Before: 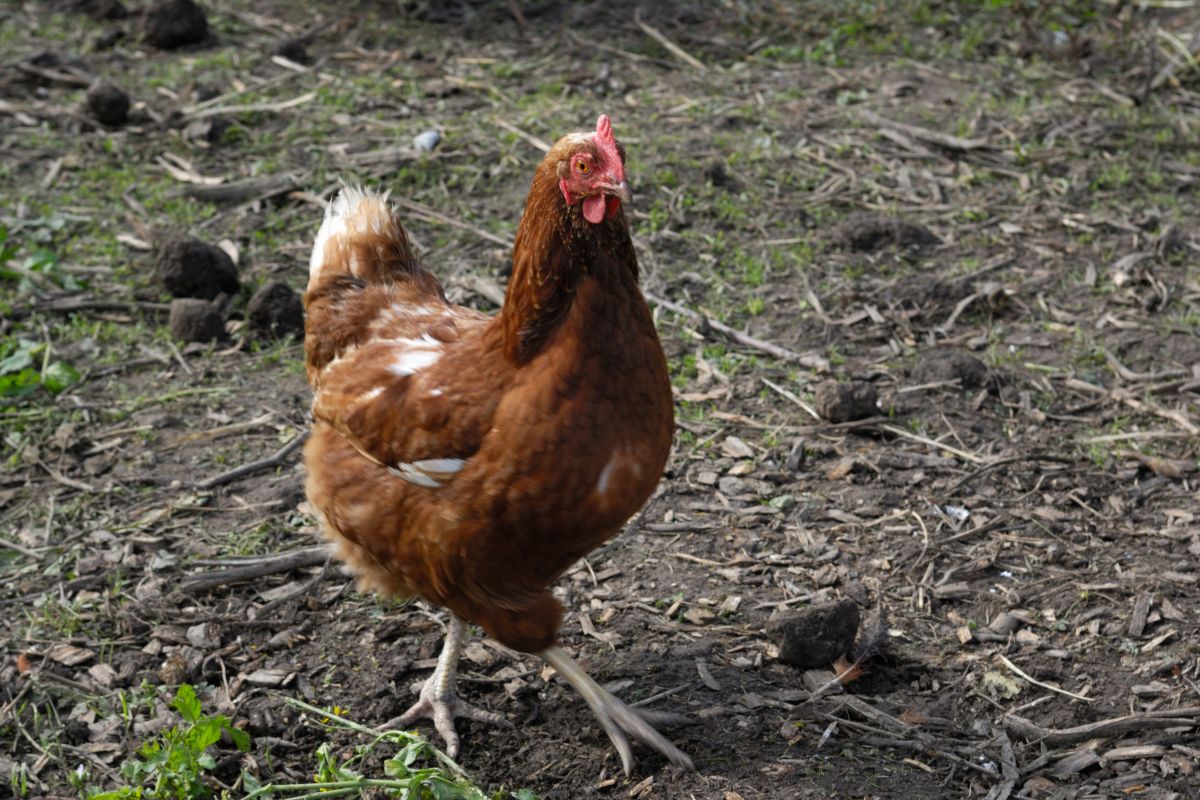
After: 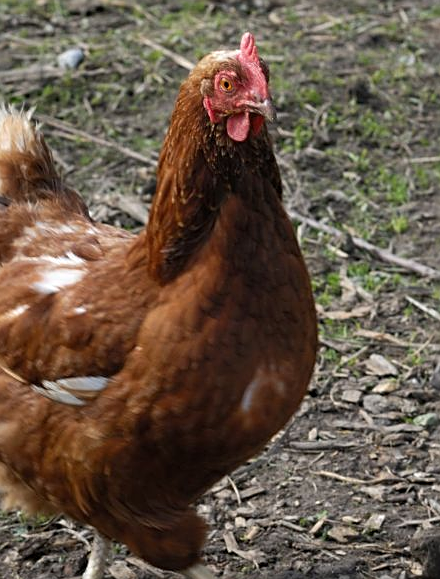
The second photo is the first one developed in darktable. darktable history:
exposure: compensate exposure bias true, compensate highlight preservation false
sharpen: on, module defaults
crop and rotate: left 29.737%, top 10.366%, right 33.556%, bottom 17.257%
tone equalizer: edges refinement/feathering 500, mask exposure compensation -1.57 EV, preserve details no
